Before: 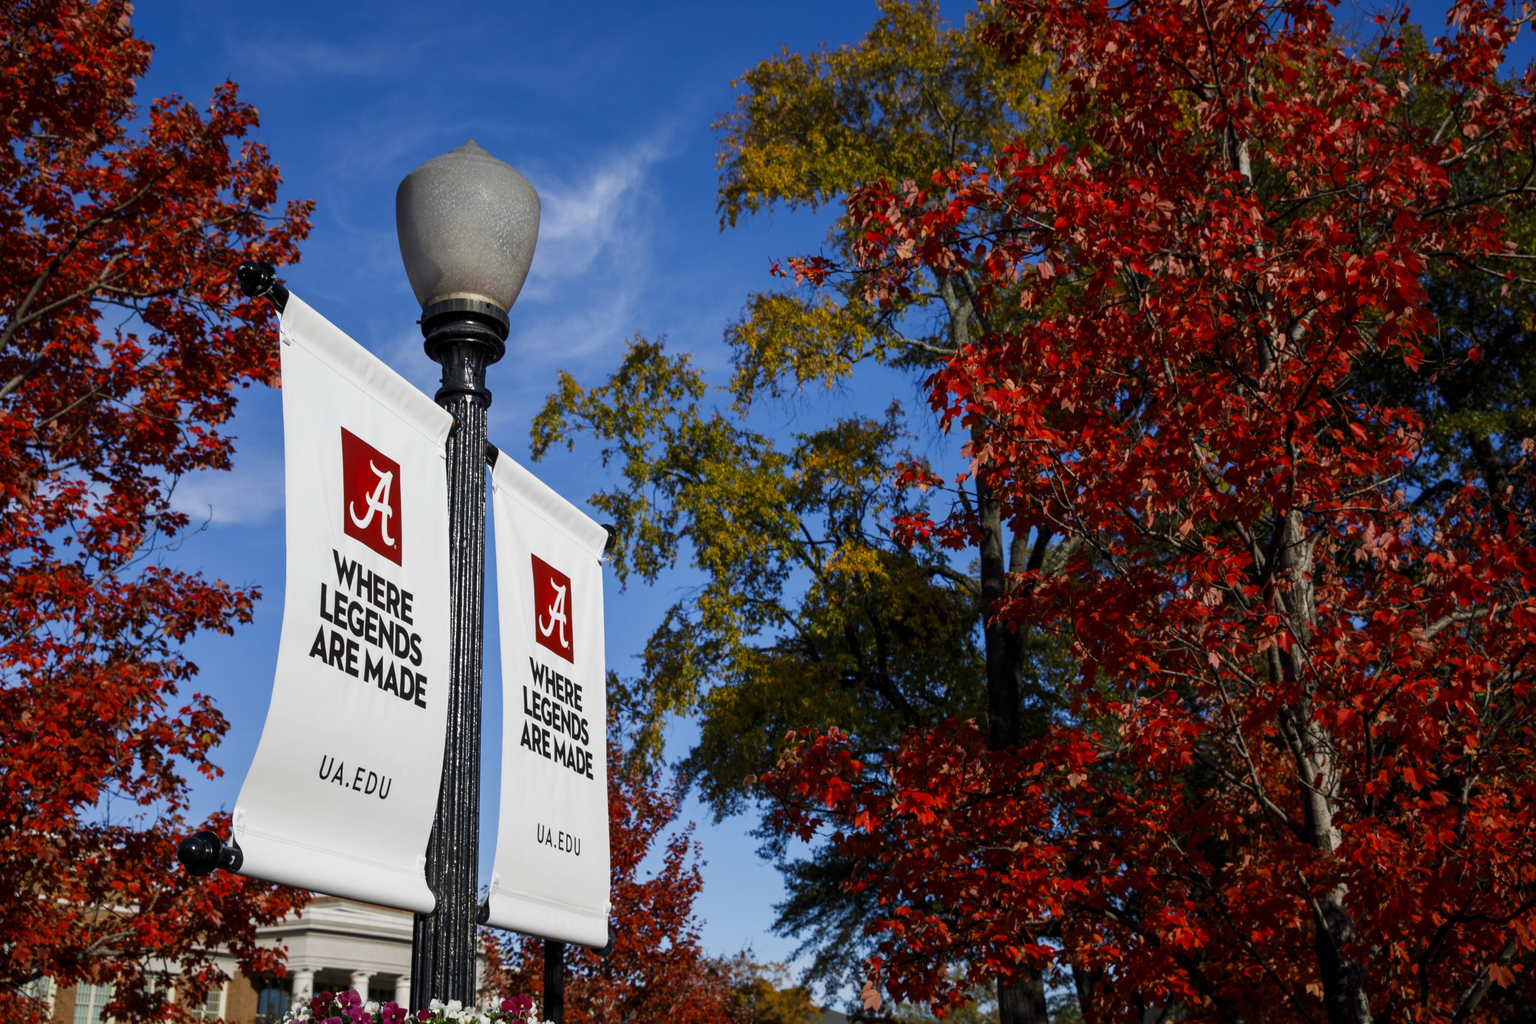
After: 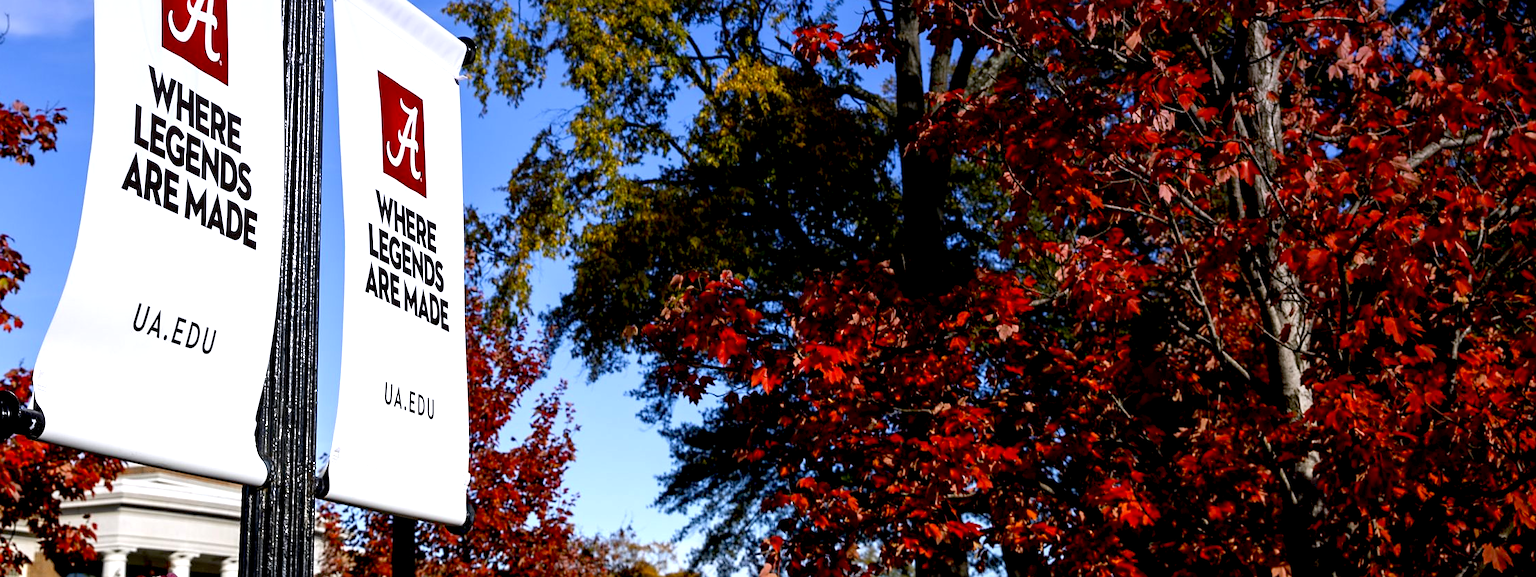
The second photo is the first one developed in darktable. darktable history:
graduated density: hue 238.83°, saturation 50%
crop and rotate: left 13.306%, top 48.129%, bottom 2.928%
contrast brightness saturation: saturation -0.05
sharpen: radius 1.458, amount 0.398, threshold 1.271
exposure: black level correction 0.011, exposure 1.088 EV, compensate exposure bias true, compensate highlight preservation false
